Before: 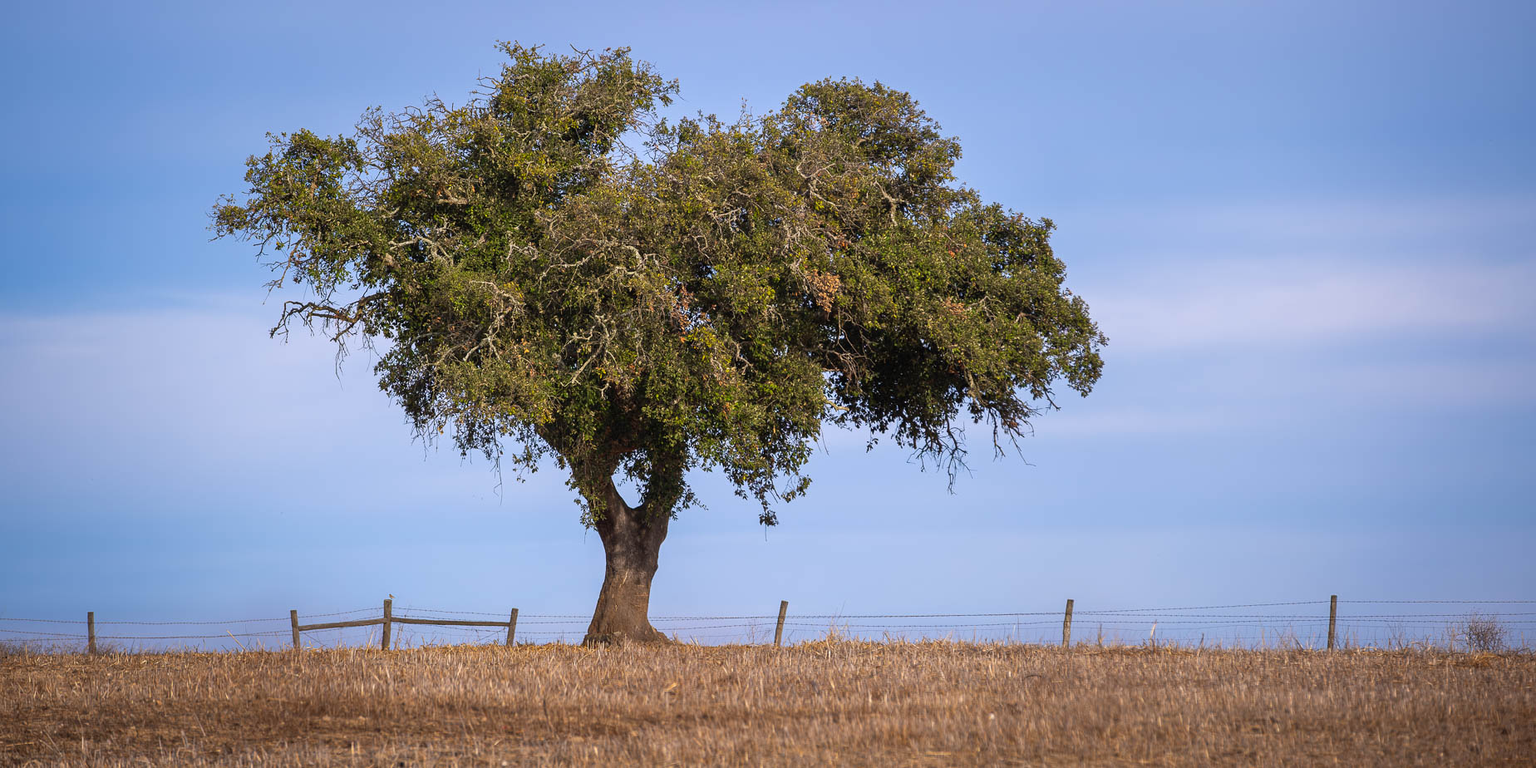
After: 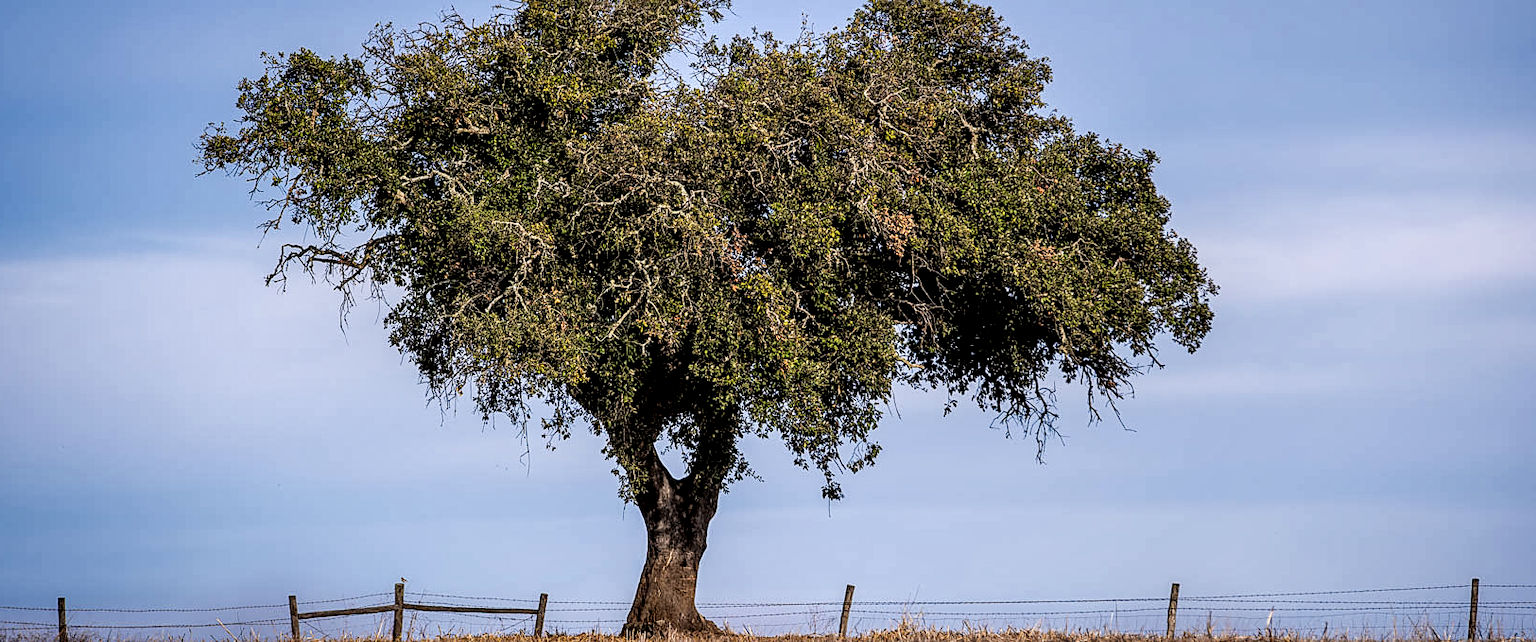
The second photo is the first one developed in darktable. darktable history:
white balance: red 1, blue 1
crop and rotate: left 2.425%, top 11.305%, right 9.6%, bottom 15.08%
local contrast: highlights 79%, shadows 56%, detail 175%, midtone range 0.428
sharpen: on, module defaults
filmic rgb: black relative exposure -5 EV, white relative exposure 3.5 EV, hardness 3.19, contrast 1.2, highlights saturation mix -30%
